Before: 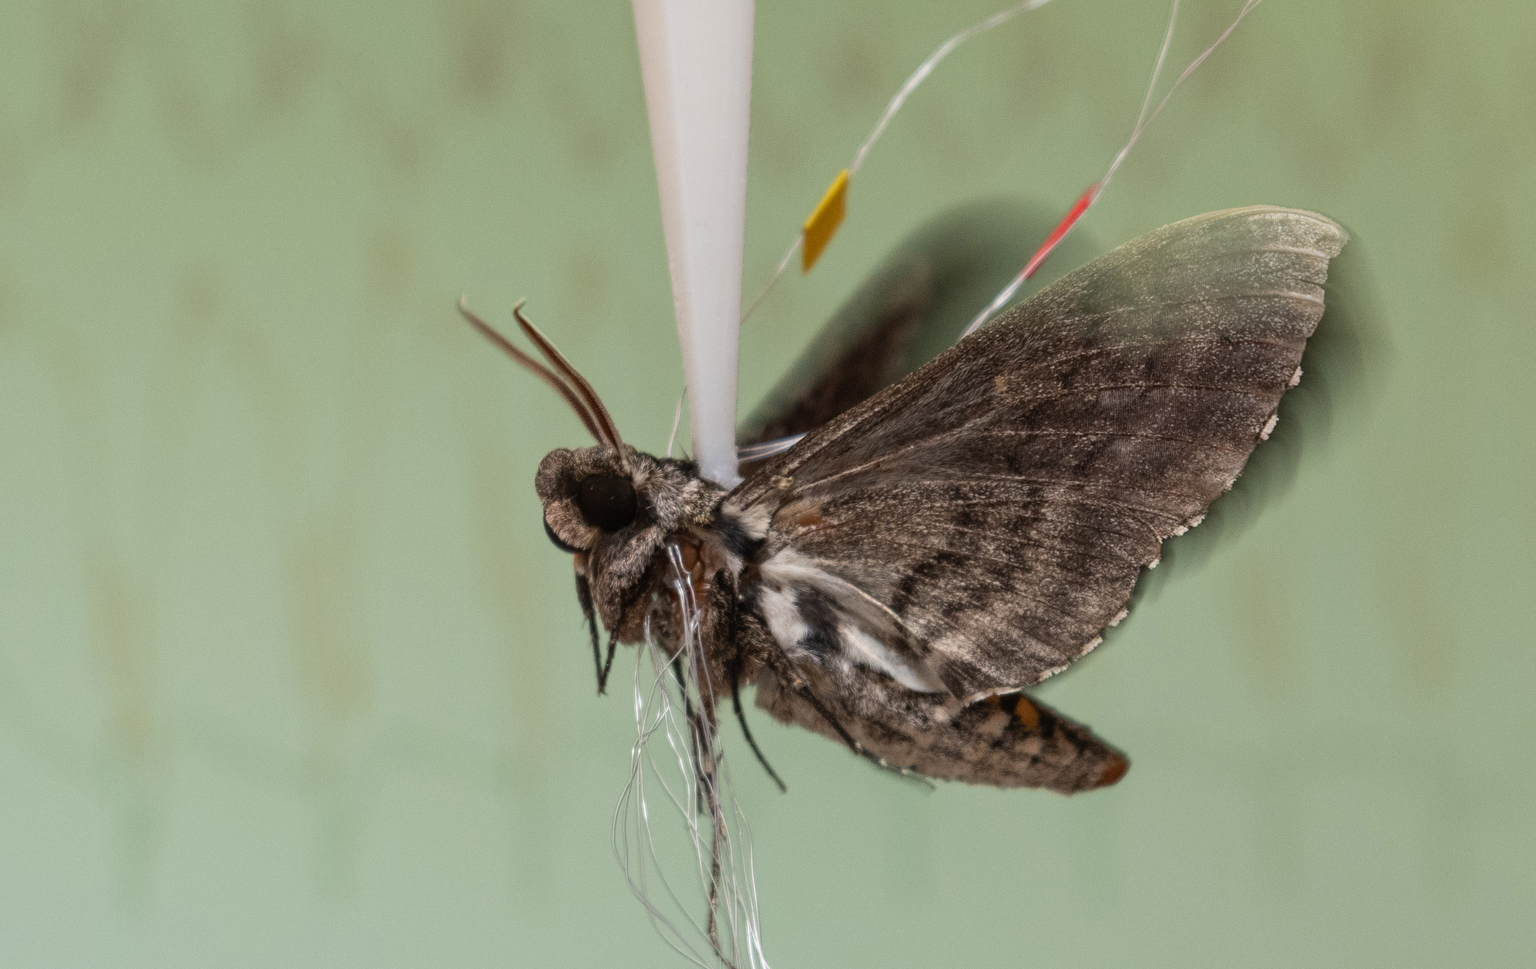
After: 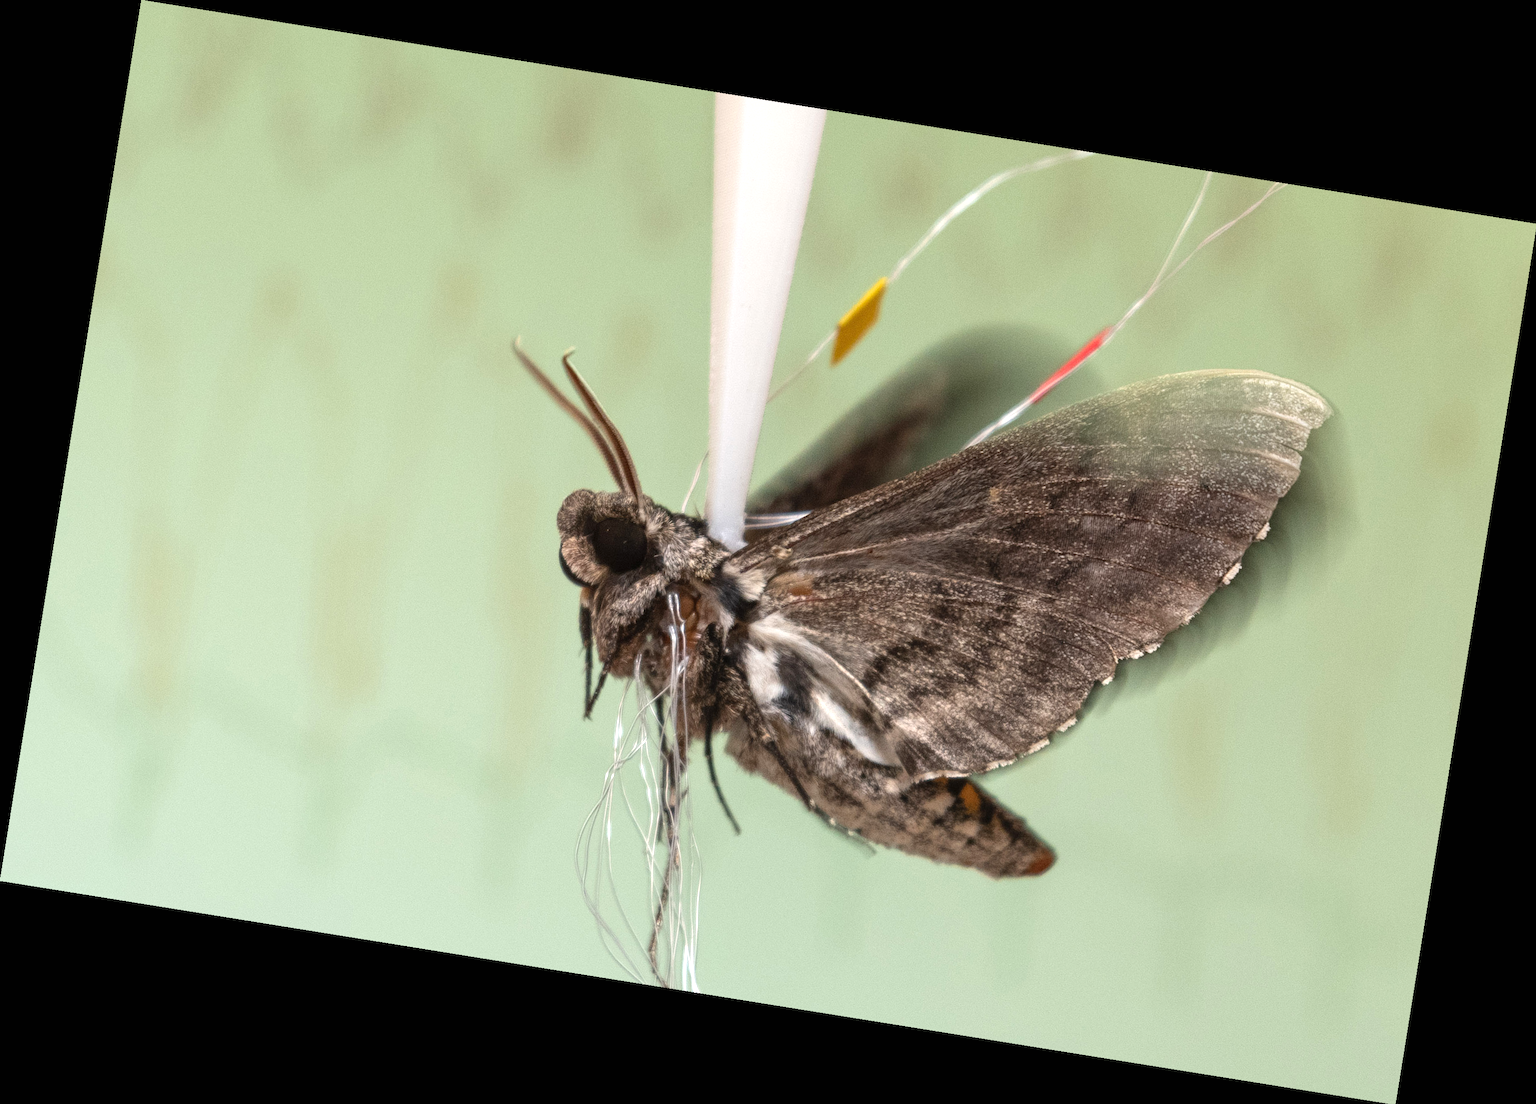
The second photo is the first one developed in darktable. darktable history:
rotate and perspective: rotation 9.12°, automatic cropping off
exposure: black level correction 0, exposure 0.7 EV, compensate exposure bias true, compensate highlight preservation false
